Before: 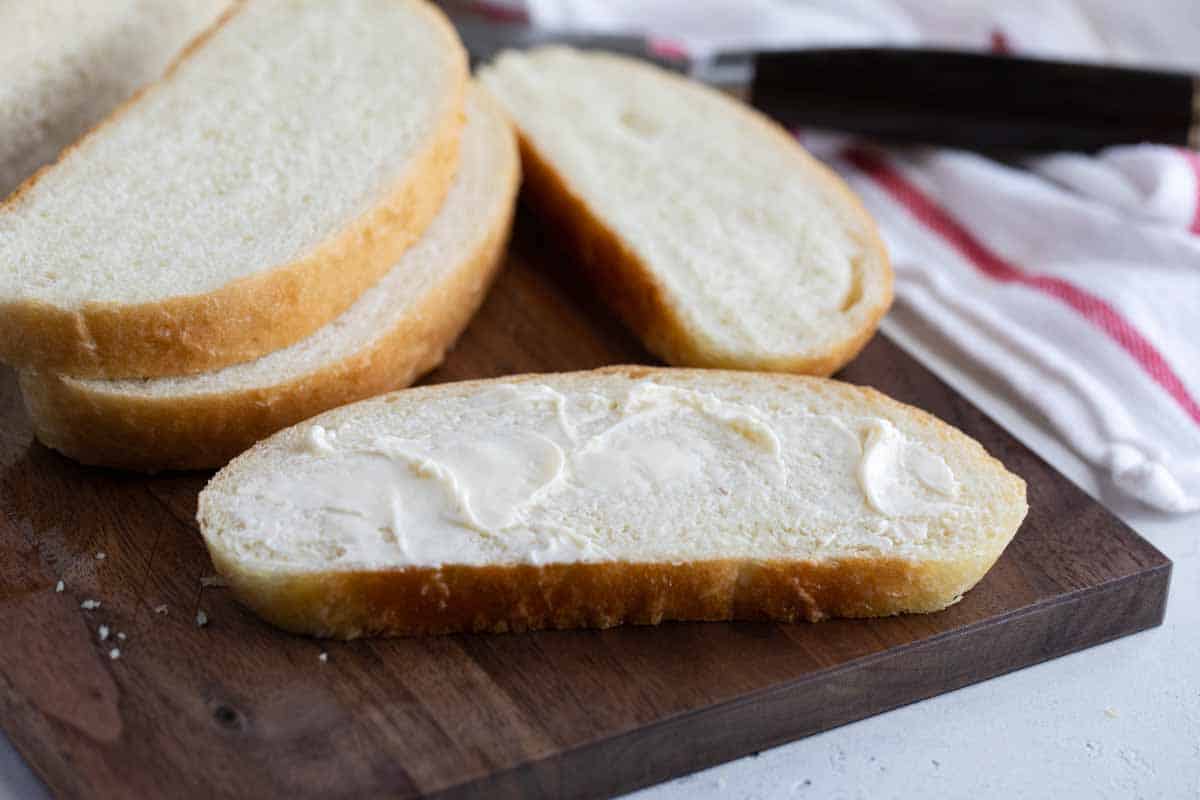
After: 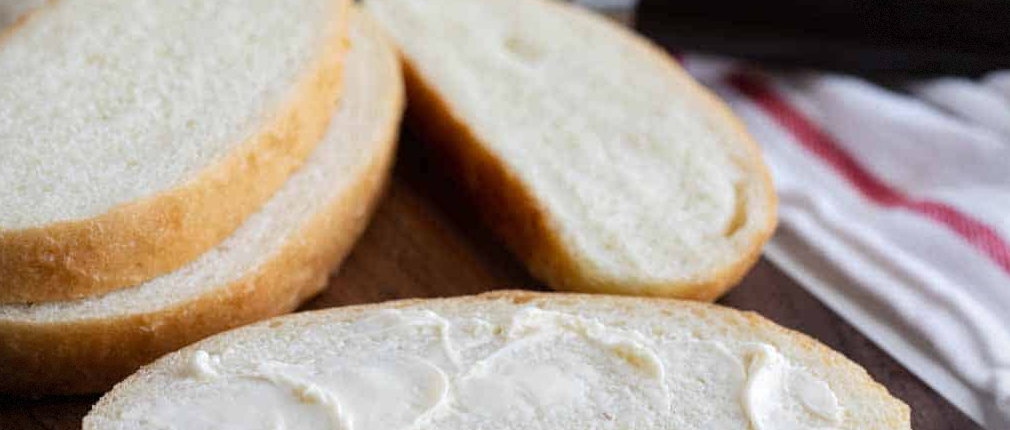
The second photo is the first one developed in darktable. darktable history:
vignetting: fall-off radius 81.25%, dithering 8-bit output
crop and rotate: left 9.709%, top 9.416%, right 6.101%, bottom 36.713%
